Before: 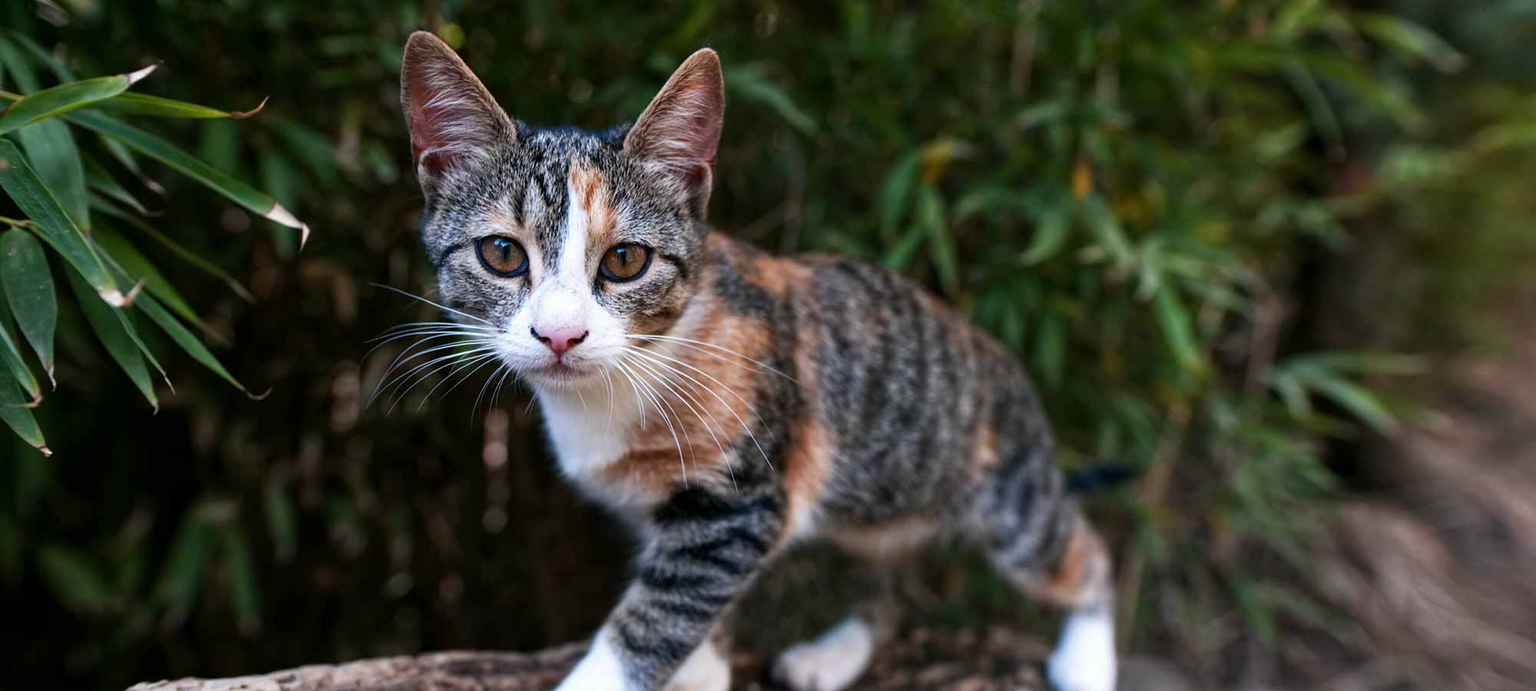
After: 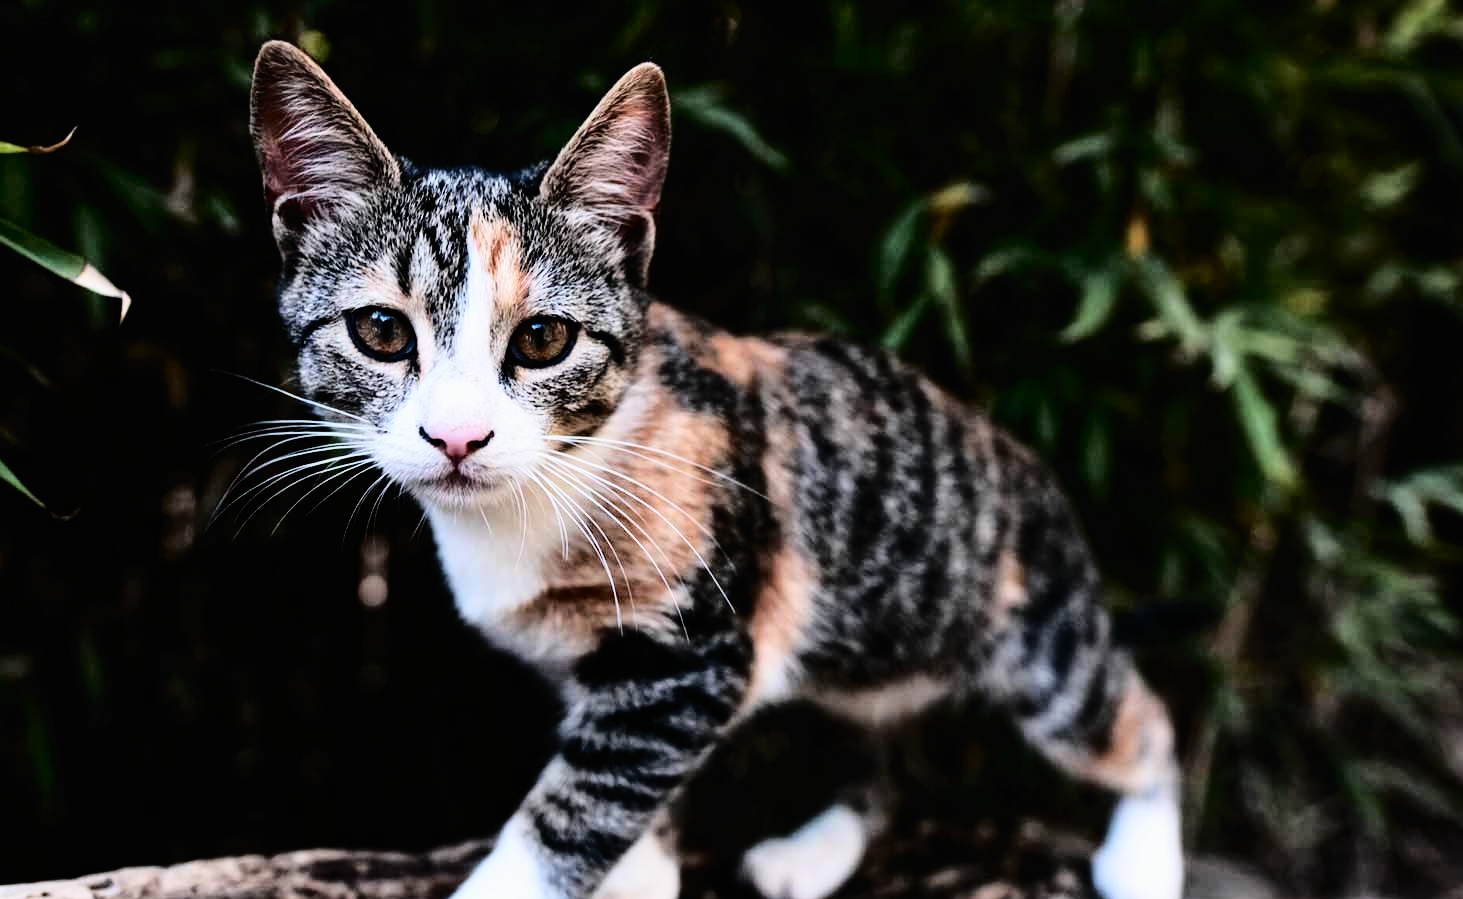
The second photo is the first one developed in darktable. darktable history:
filmic rgb: black relative exposure -5.35 EV, white relative exposure 2.88 EV, dynamic range scaling -37.99%, hardness 3.99, contrast 1.593, highlights saturation mix -0.663%
tone curve: curves: ch0 [(0, 0) (0.003, 0.012) (0.011, 0.015) (0.025, 0.023) (0.044, 0.036) (0.069, 0.047) (0.1, 0.062) (0.136, 0.1) (0.177, 0.15) (0.224, 0.219) (0.277, 0.3) (0.335, 0.401) (0.399, 0.49) (0.468, 0.569) (0.543, 0.641) (0.623, 0.73) (0.709, 0.806) (0.801, 0.88) (0.898, 0.939) (1, 1)], color space Lab, independent channels
crop: left 13.61%, right 13.231%
